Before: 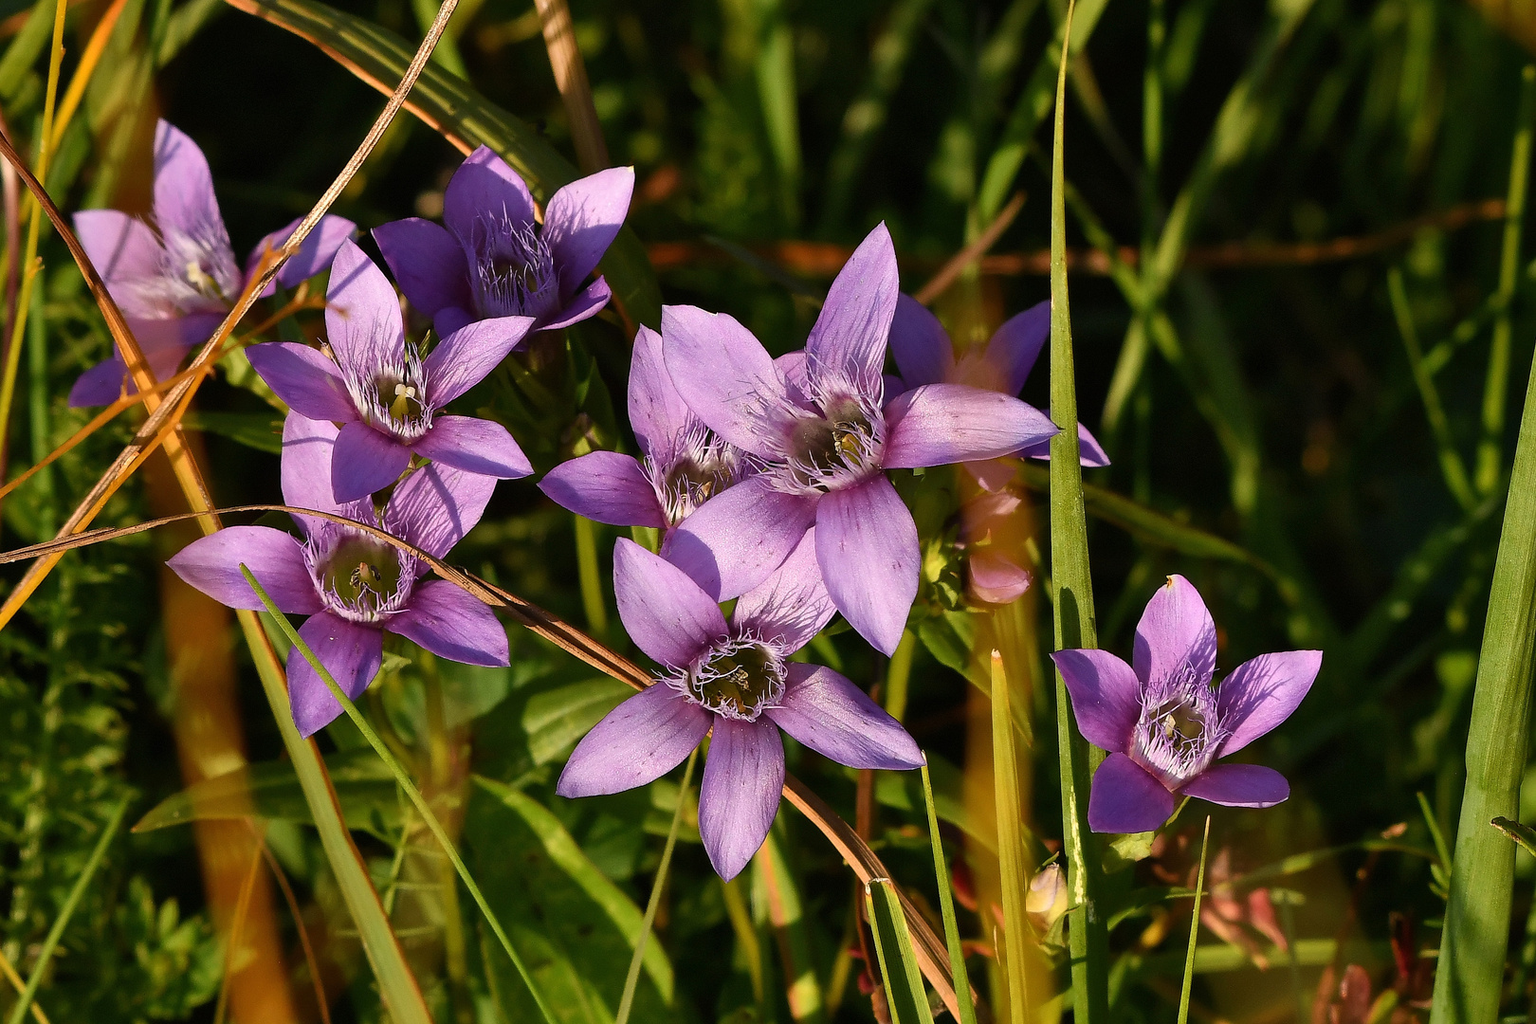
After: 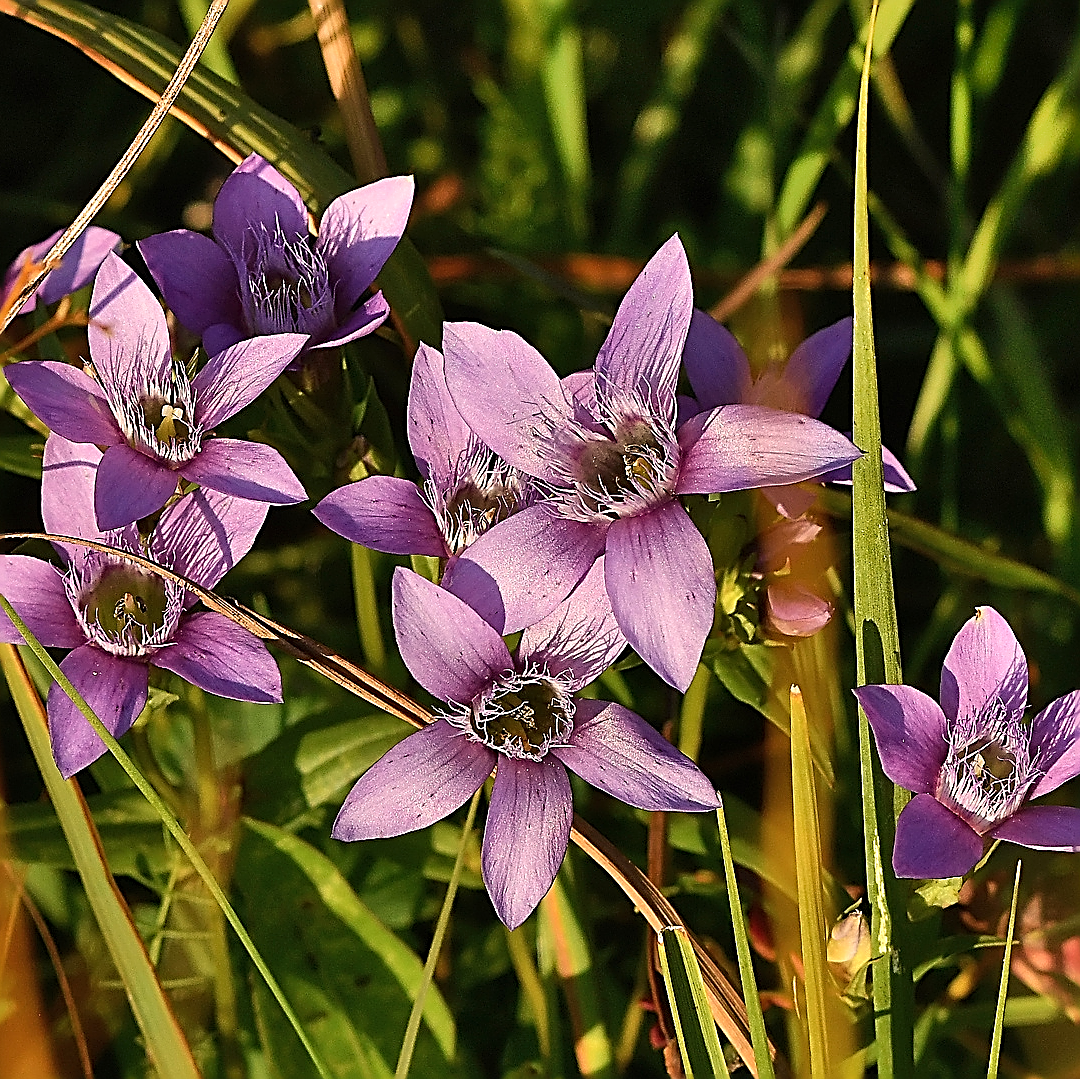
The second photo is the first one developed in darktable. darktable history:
white balance: red 1.029, blue 0.92
shadows and highlights: soften with gaussian
sharpen: amount 2
crop and rotate: left 15.754%, right 17.579%
